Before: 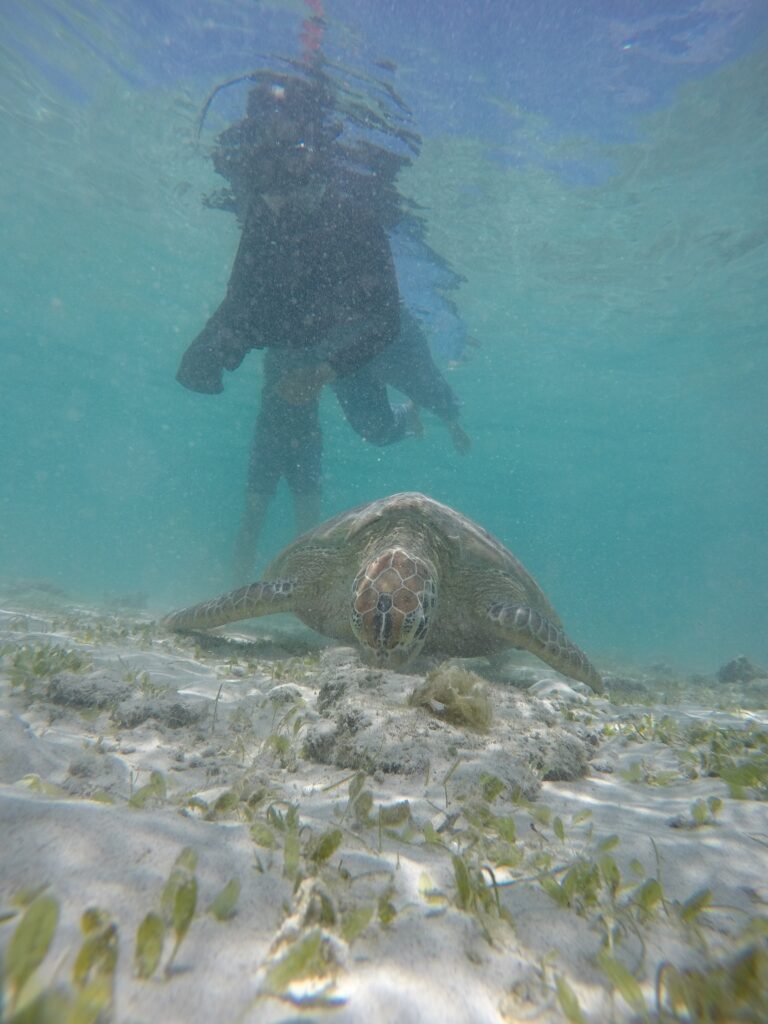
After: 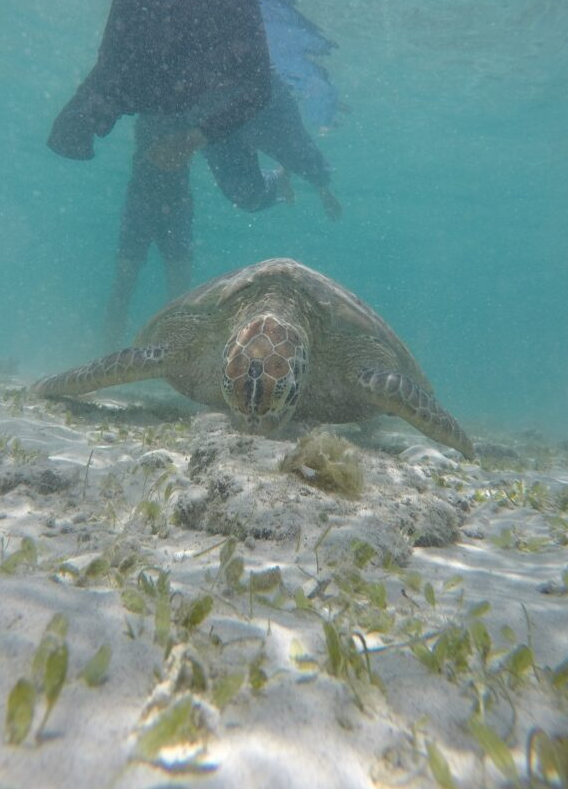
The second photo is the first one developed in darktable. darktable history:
crop: left 16.871%, top 22.857%, right 9.116%
